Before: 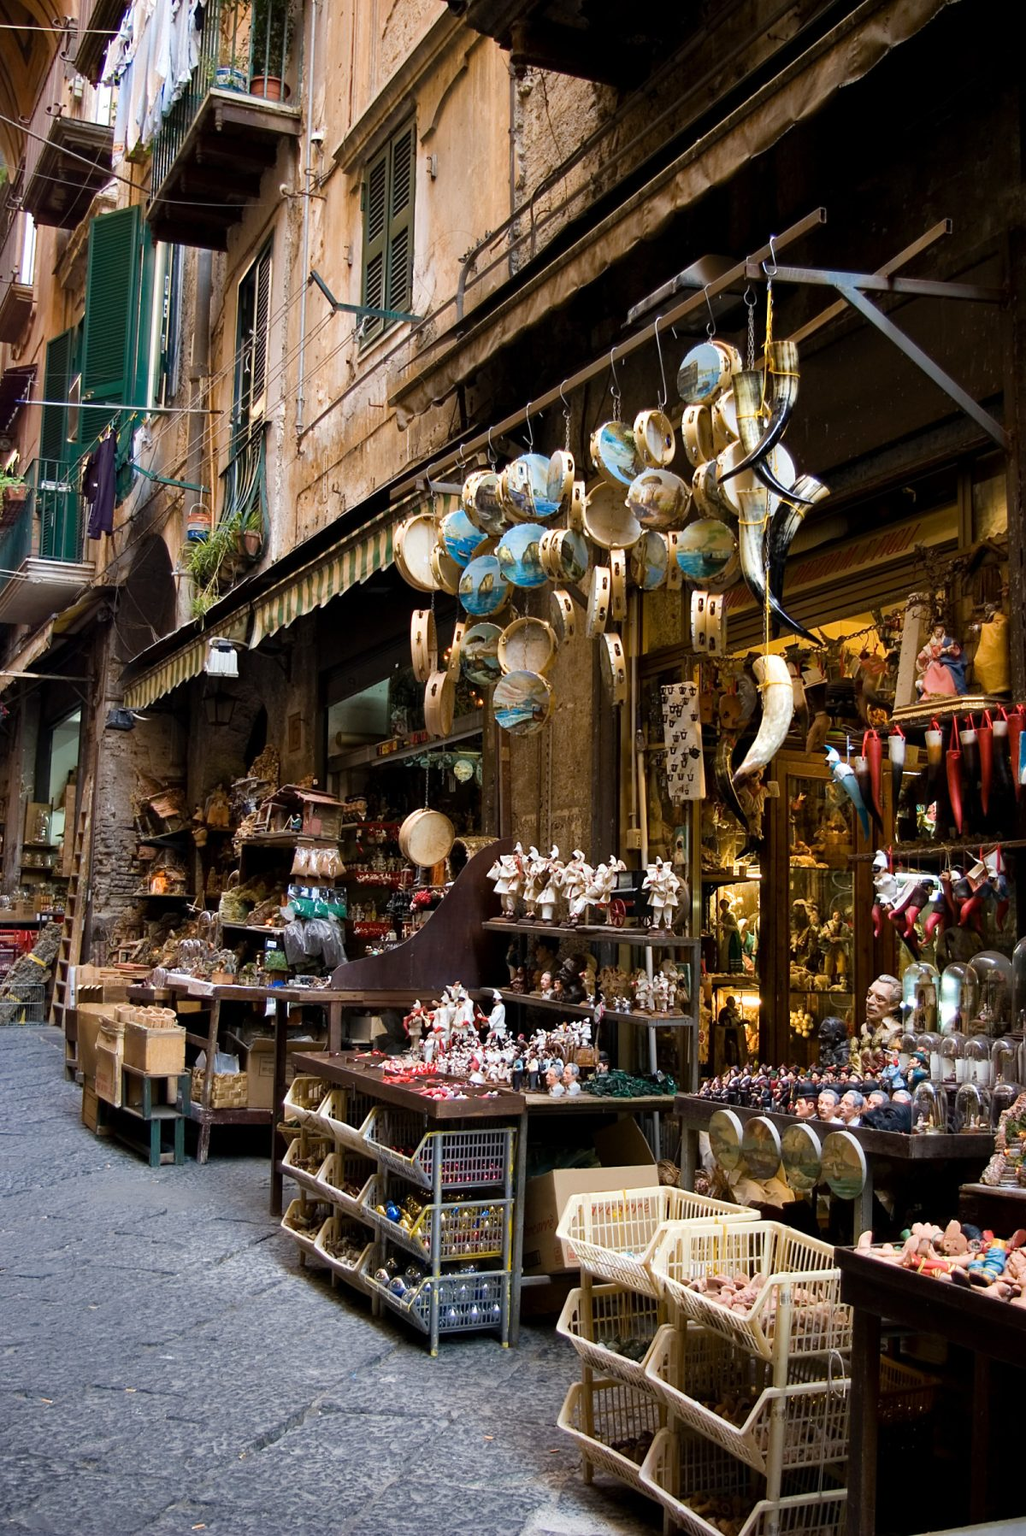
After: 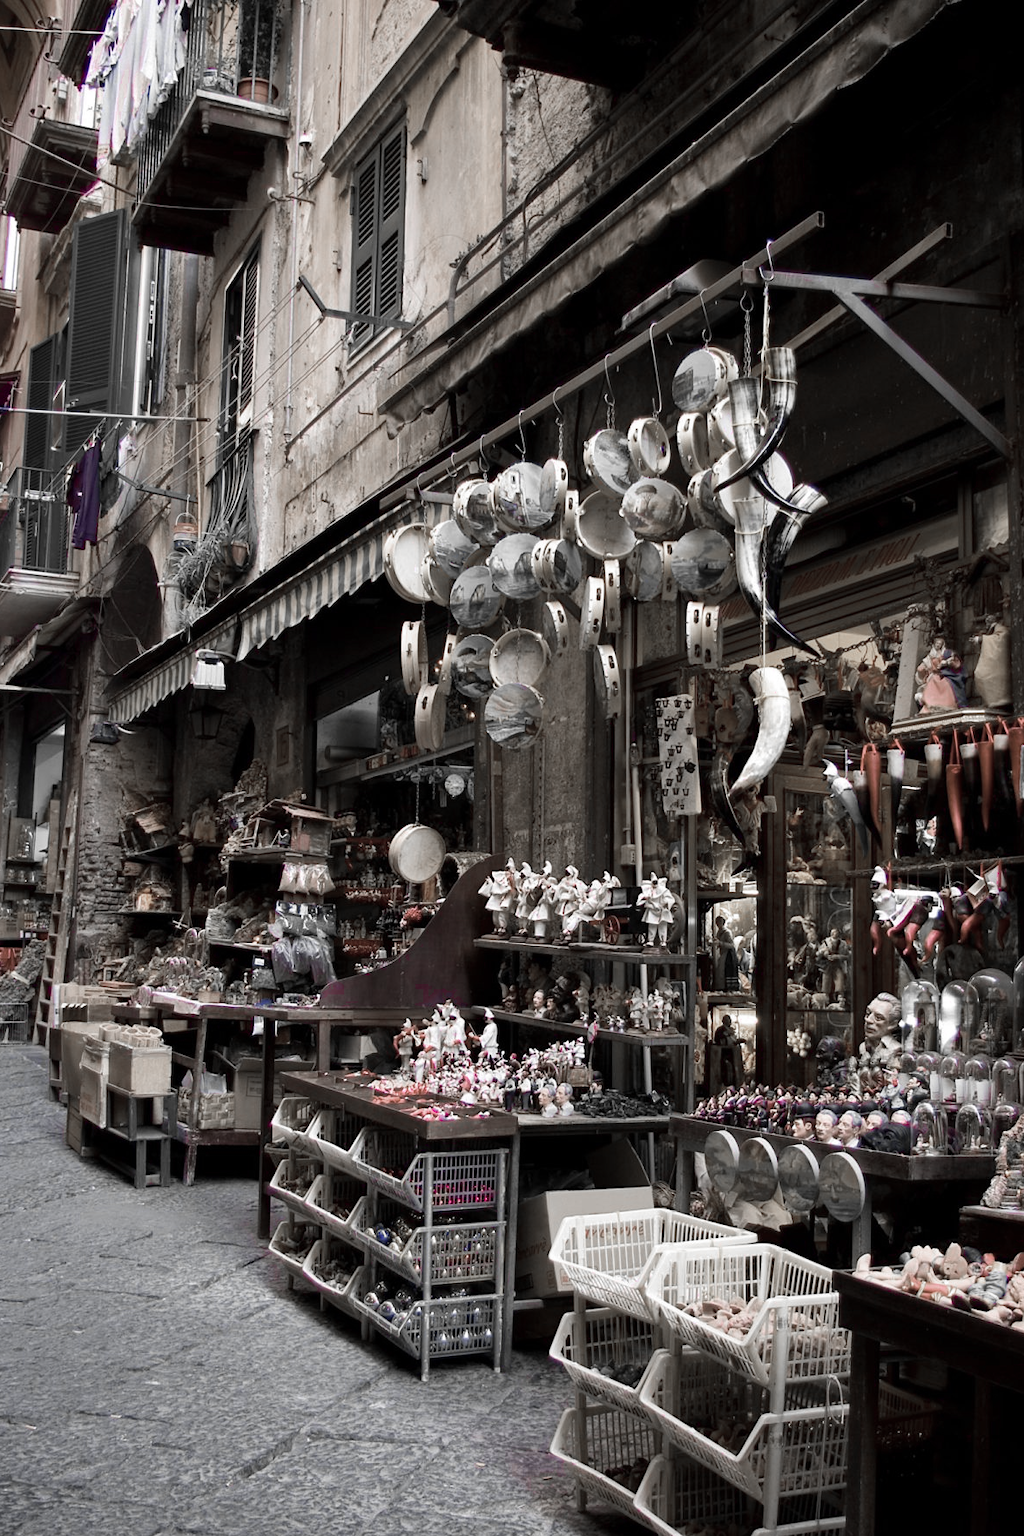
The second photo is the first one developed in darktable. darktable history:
crop: left 1.688%, right 0.274%, bottom 1.81%
color zones: curves: ch0 [(0, 0.278) (0.143, 0.5) (0.286, 0.5) (0.429, 0.5) (0.571, 0.5) (0.714, 0.5) (0.857, 0.5) (1, 0.5)]; ch1 [(0, 1) (0.143, 0.165) (0.286, 0) (0.429, 0) (0.571, 0) (0.714, 0) (0.857, 0.5) (1, 0.5)]; ch2 [(0, 0.508) (0.143, 0.5) (0.286, 0.5) (0.429, 0.5) (0.571, 0.5) (0.714, 0.5) (0.857, 0.5) (1, 0.5)]
